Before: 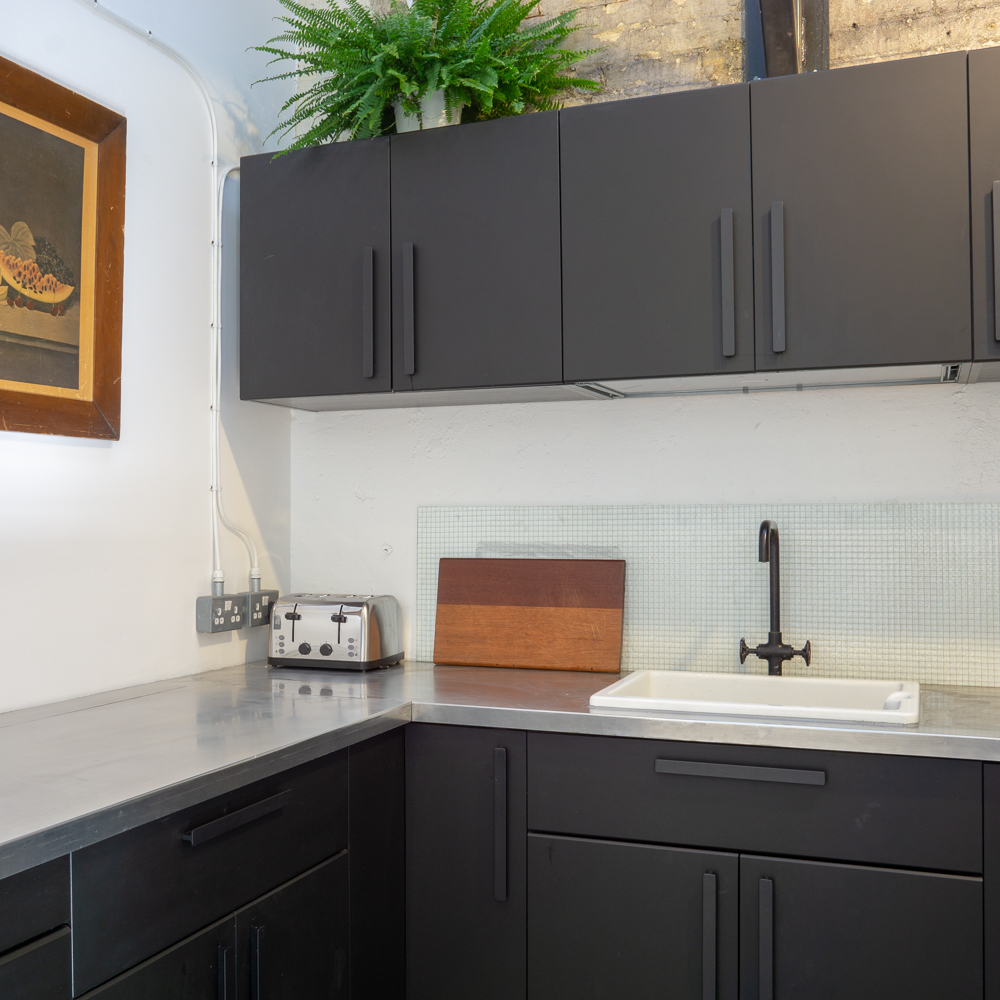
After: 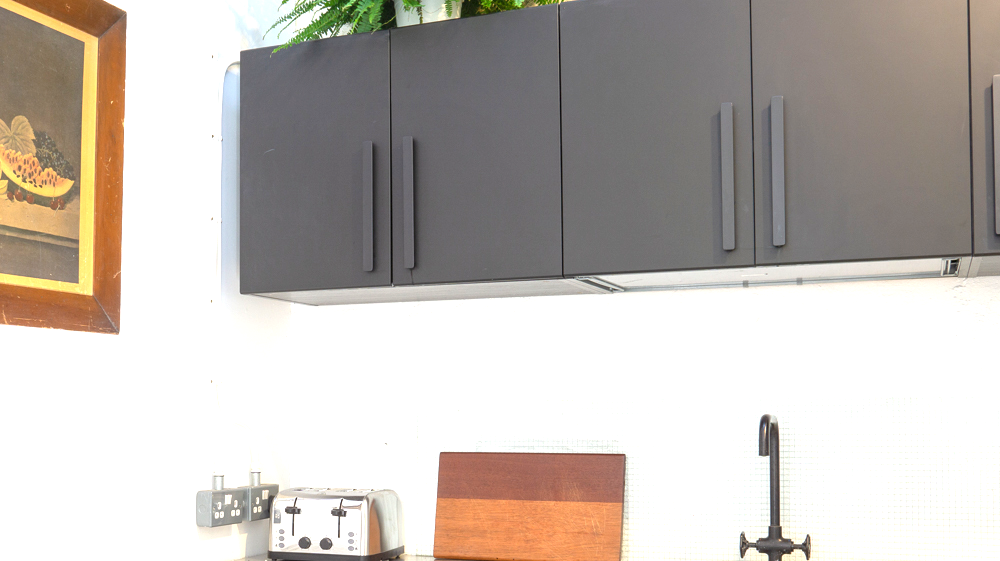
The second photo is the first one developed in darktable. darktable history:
exposure: black level correction 0, exposure 1.2 EV, compensate exposure bias true, compensate highlight preservation false
crop and rotate: top 10.605%, bottom 33.274%
